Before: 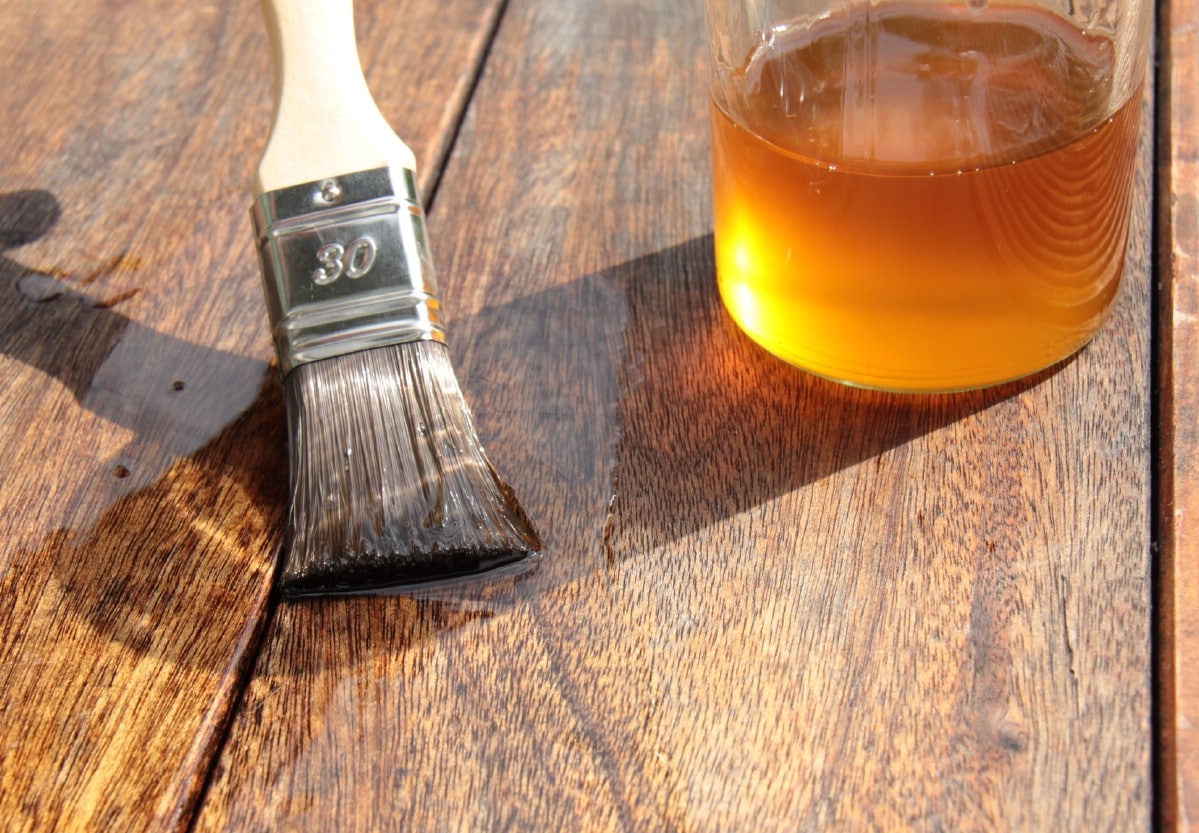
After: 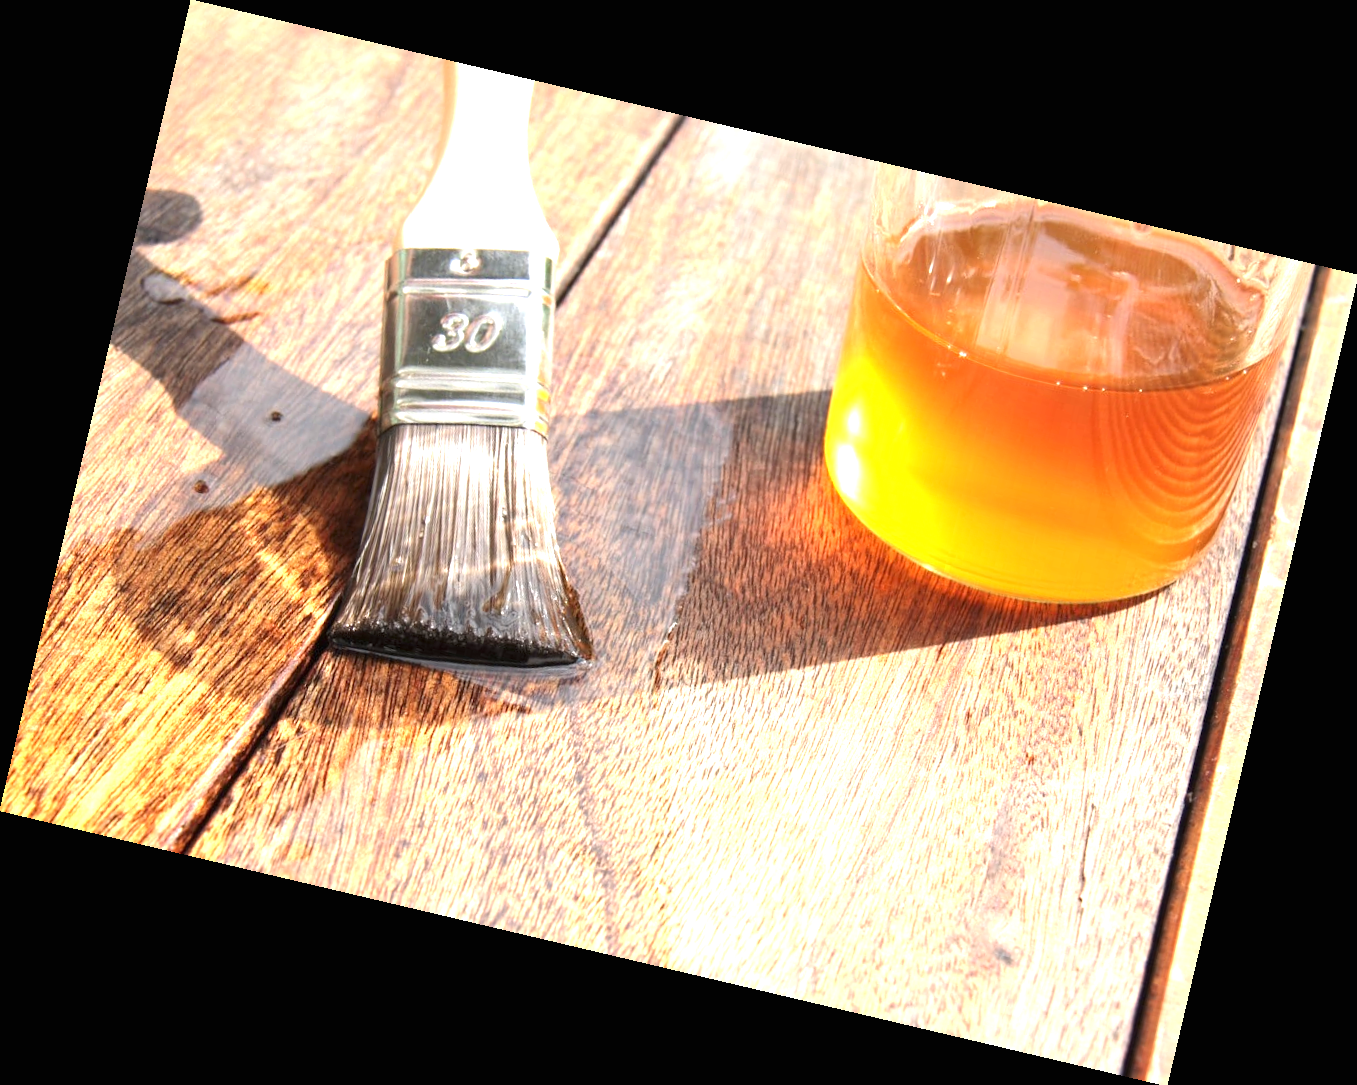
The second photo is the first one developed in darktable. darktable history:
white balance: red 1, blue 1
exposure: black level correction 0, exposure 1.388 EV, compensate exposure bias true, compensate highlight preservation false
rotate and perspective: rotation 13.27°, automatic cropping off
